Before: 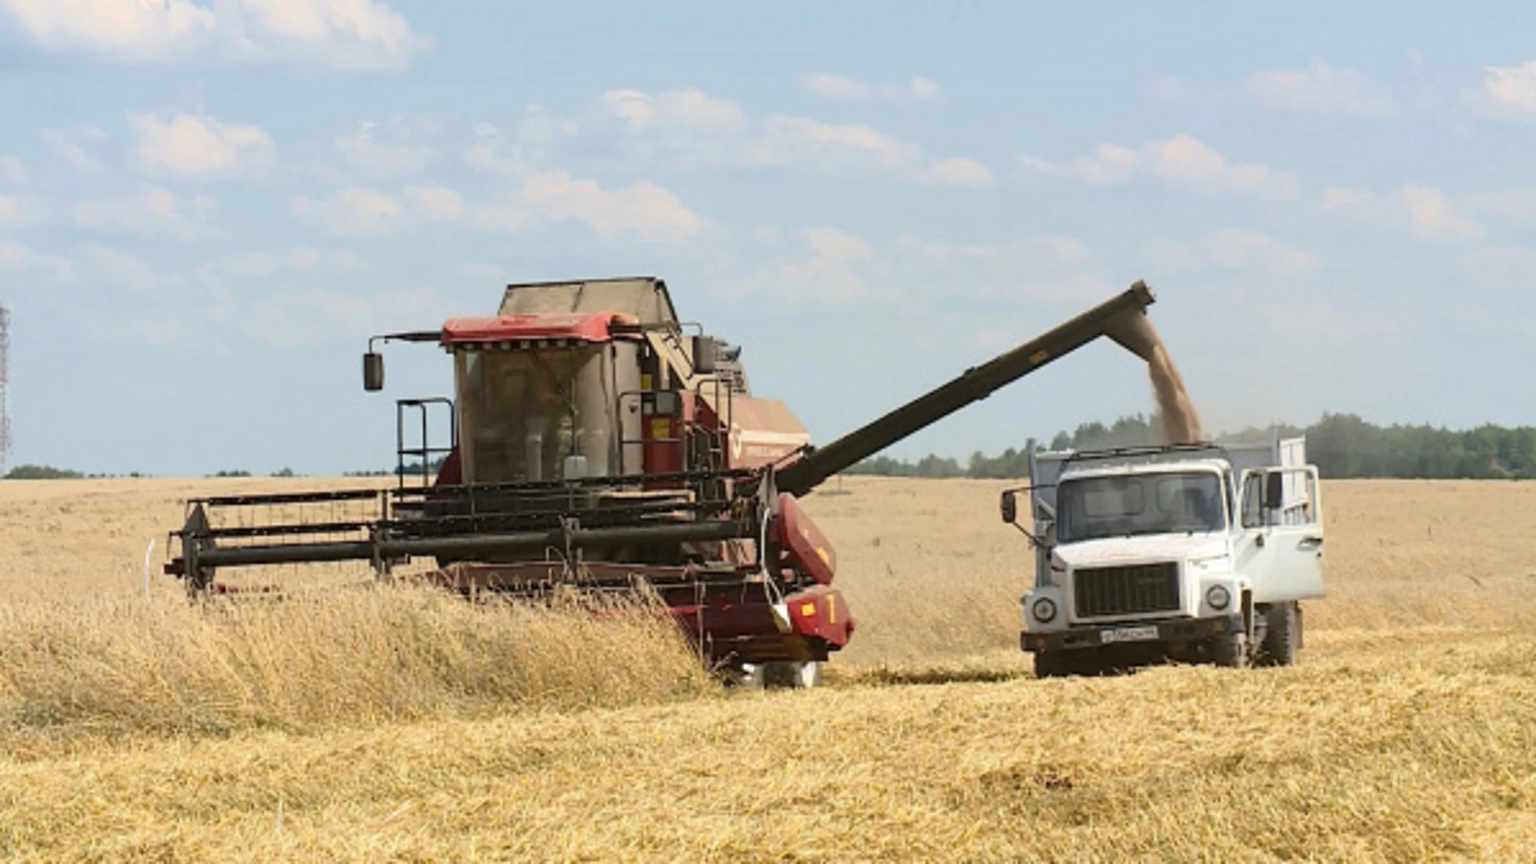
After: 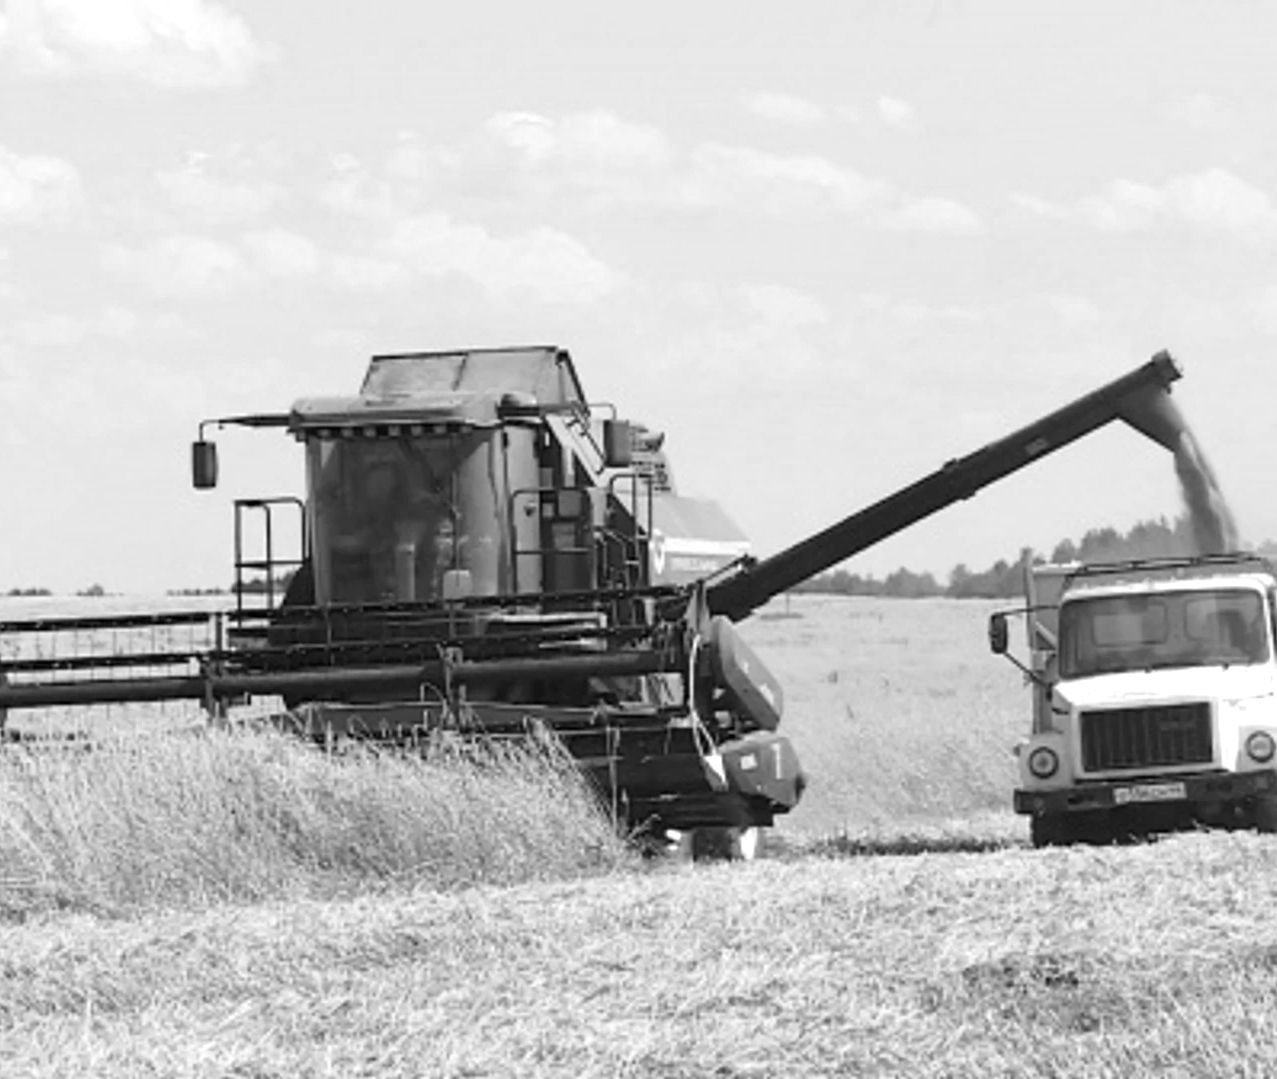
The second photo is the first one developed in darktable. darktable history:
exposure: black level correction 0.001, exposure 0.499 EV, compensate highlight preservation false
crop and rotate: left 13.651%, right 19.793%
color calibration: output gray [0.267, 0.423, 0.261, 0], gray › normalize channels true, illuminant Planckian (black body), x 0.35, y 0.351, temperature 4777.22 K, gamut compression 0.023
